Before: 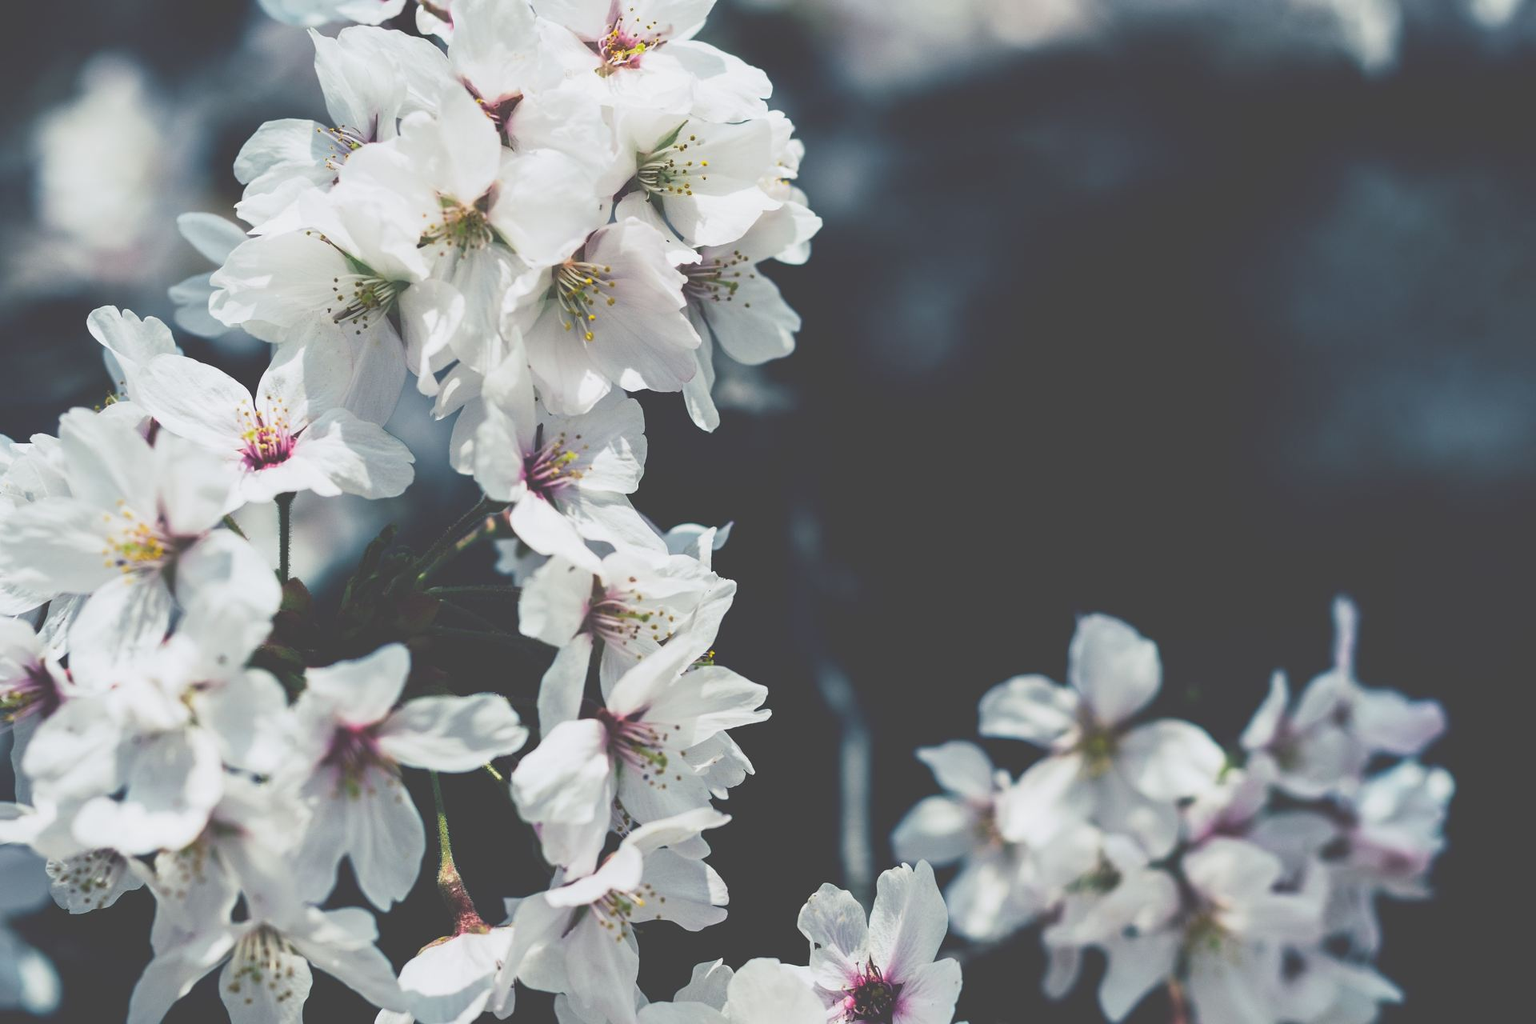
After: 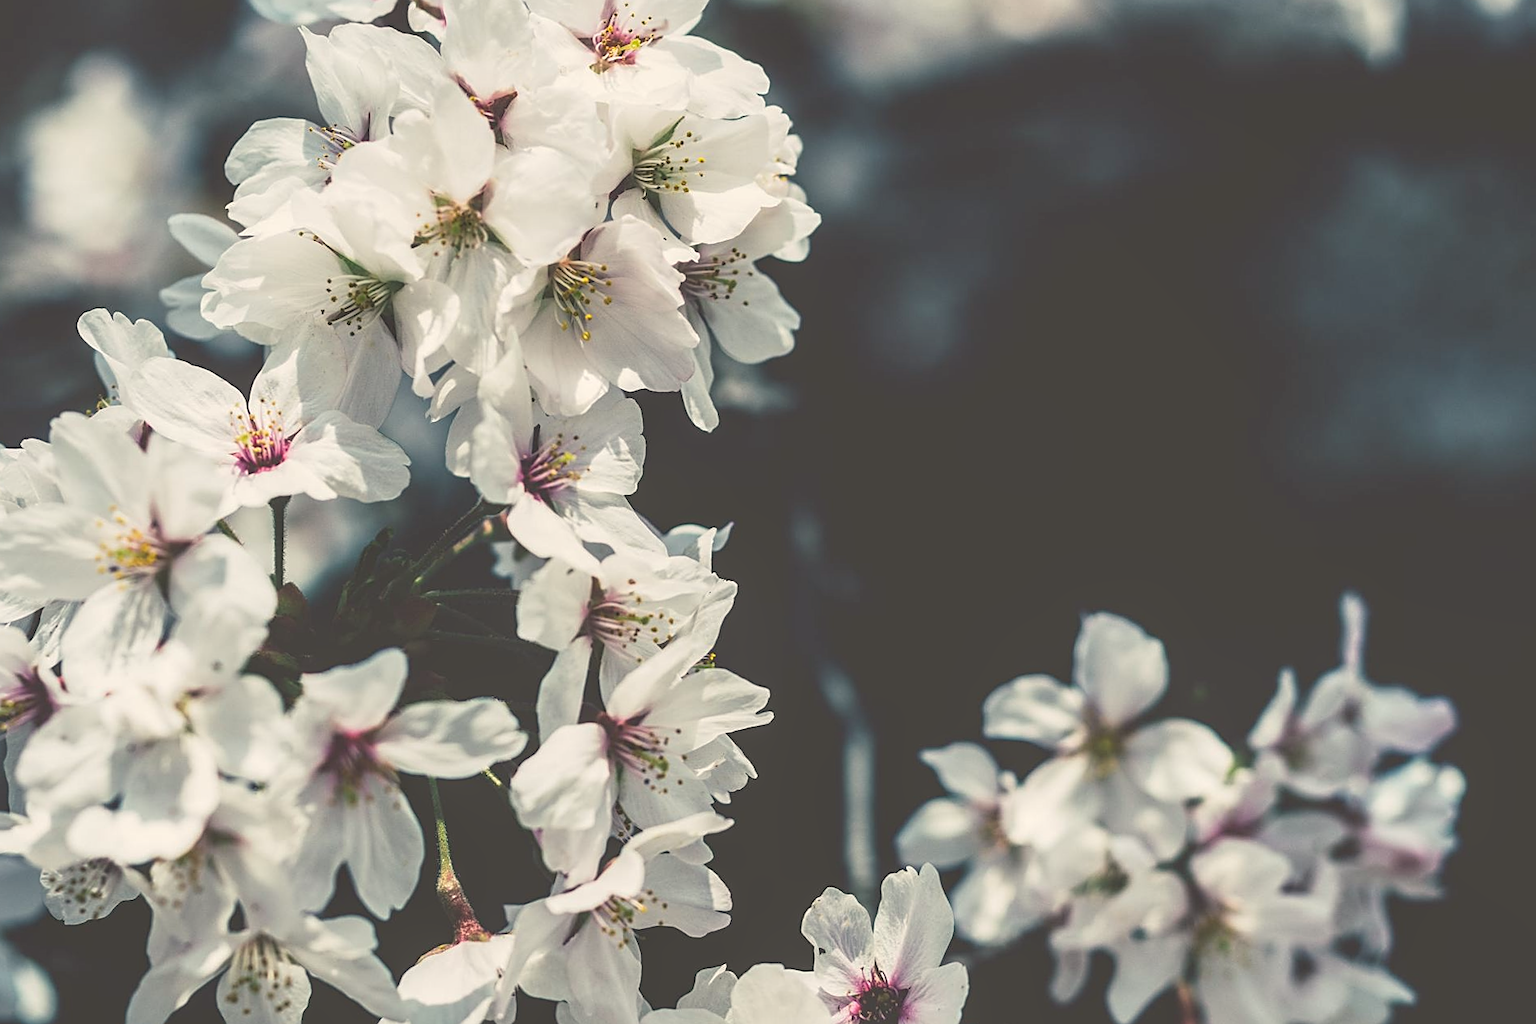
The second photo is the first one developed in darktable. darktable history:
white balance: red 1.045, blue 0.932
local contrast: on, module defaults
rotate and perspective: rotation -0.45°, automatic cropping original format, crop left 0.008, crop right 0.992, crop top 0.012, crop bottom 0.988
sharpen: on, module defaults
